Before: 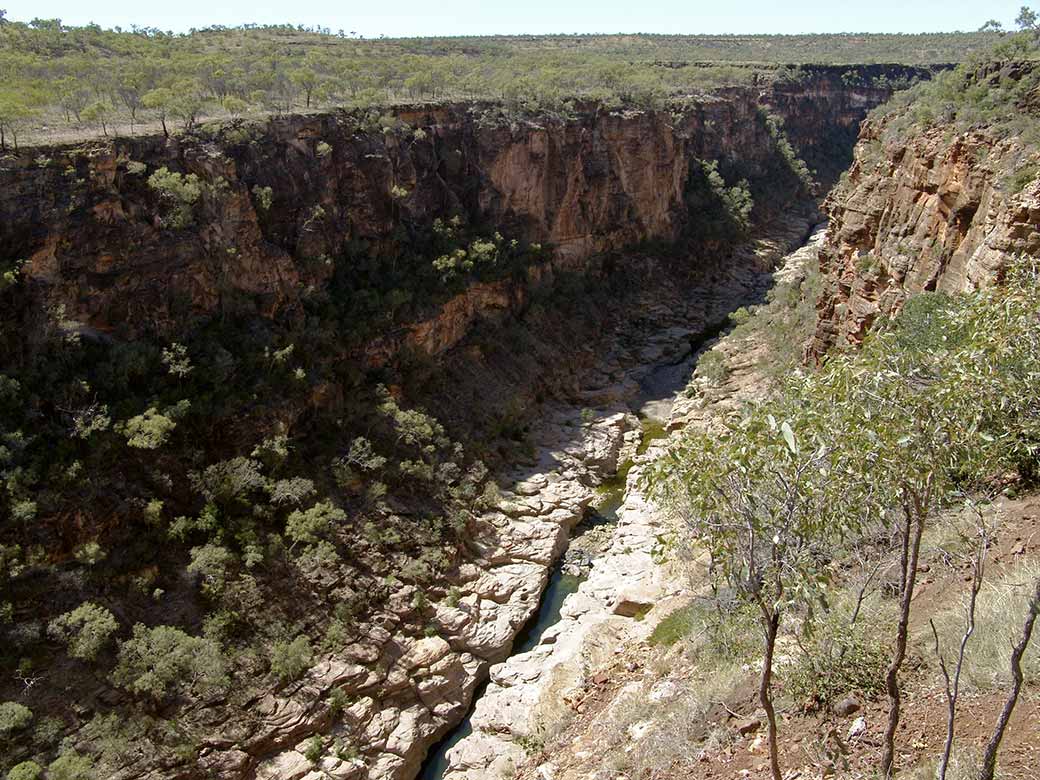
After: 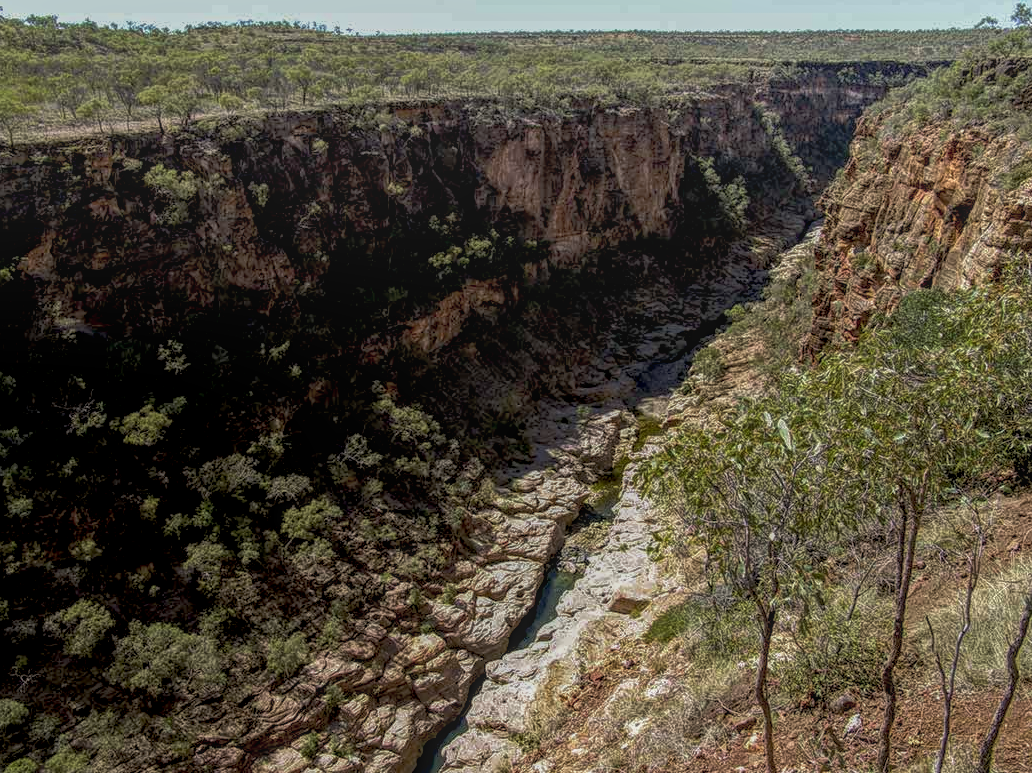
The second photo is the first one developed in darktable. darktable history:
tone curve: curves: ch0 [(0, 0) (0.536, 0.402) (1, 1)], preserve colors none
local contrast: highlights 20%, shadows 30%, detail 200%, midtone range 0.2
crop: left 0.434%, top 0.485%, right 0.244%, bottom 0.386%
exposure: black level correction 0.012, compensate highlight preservation false
